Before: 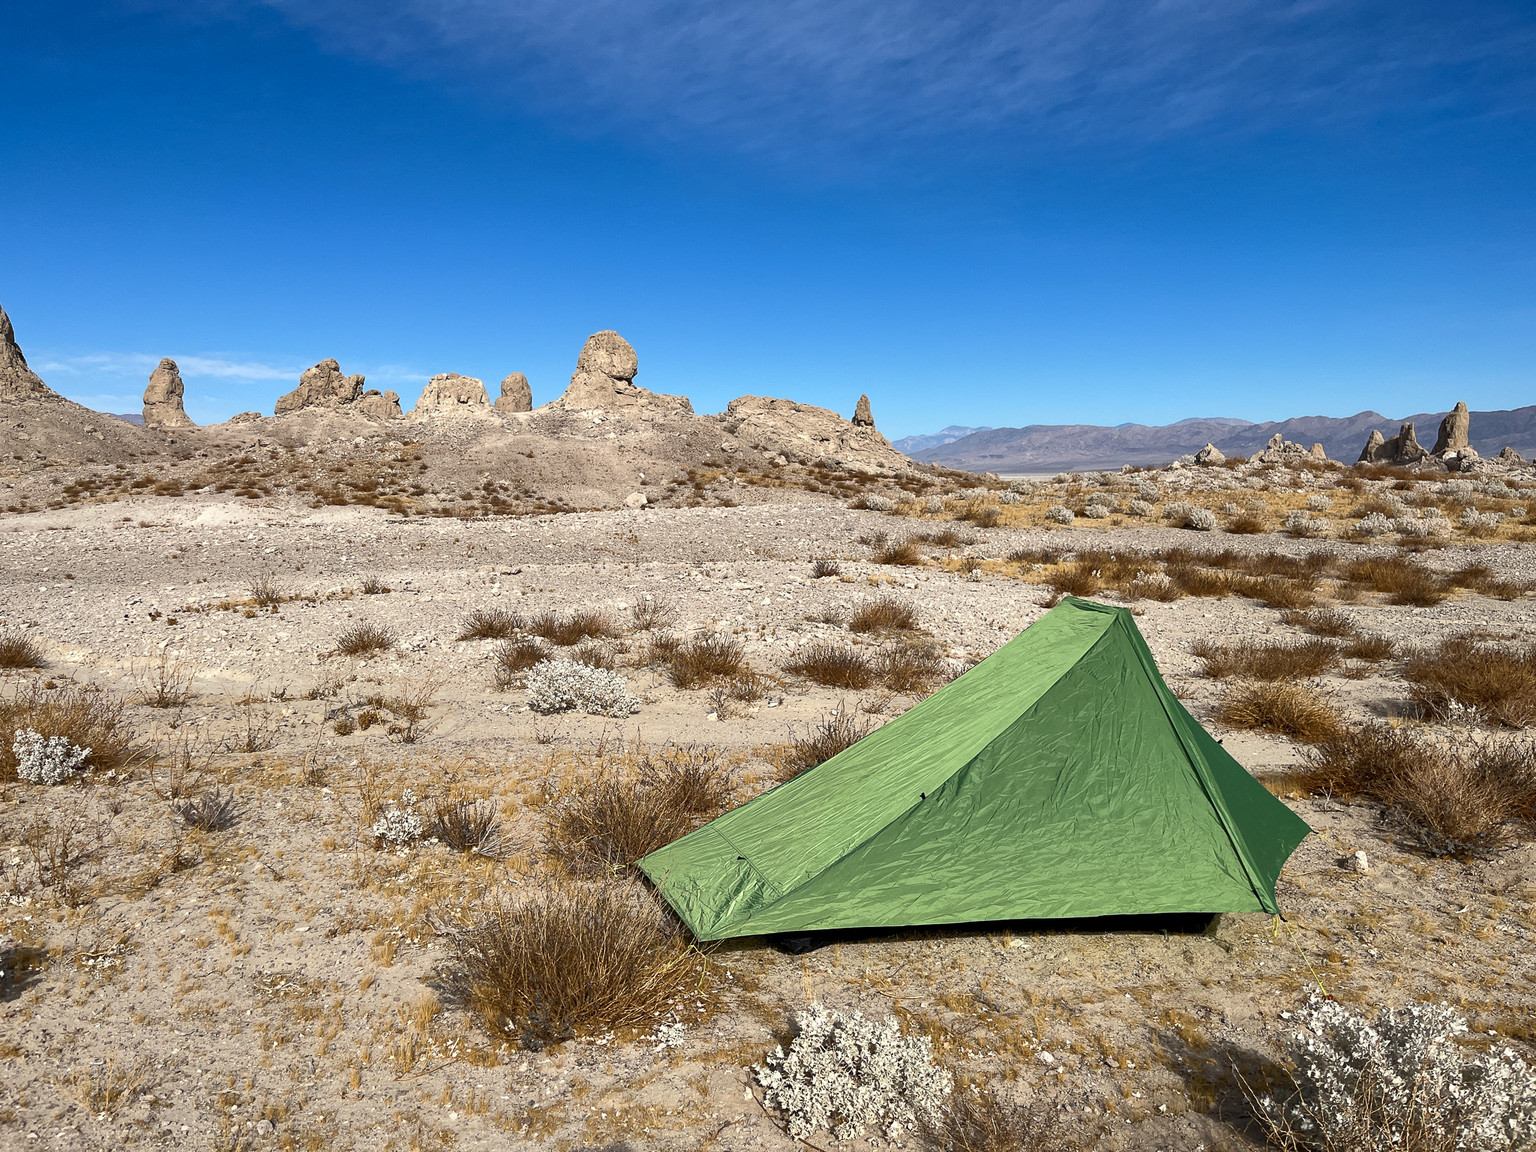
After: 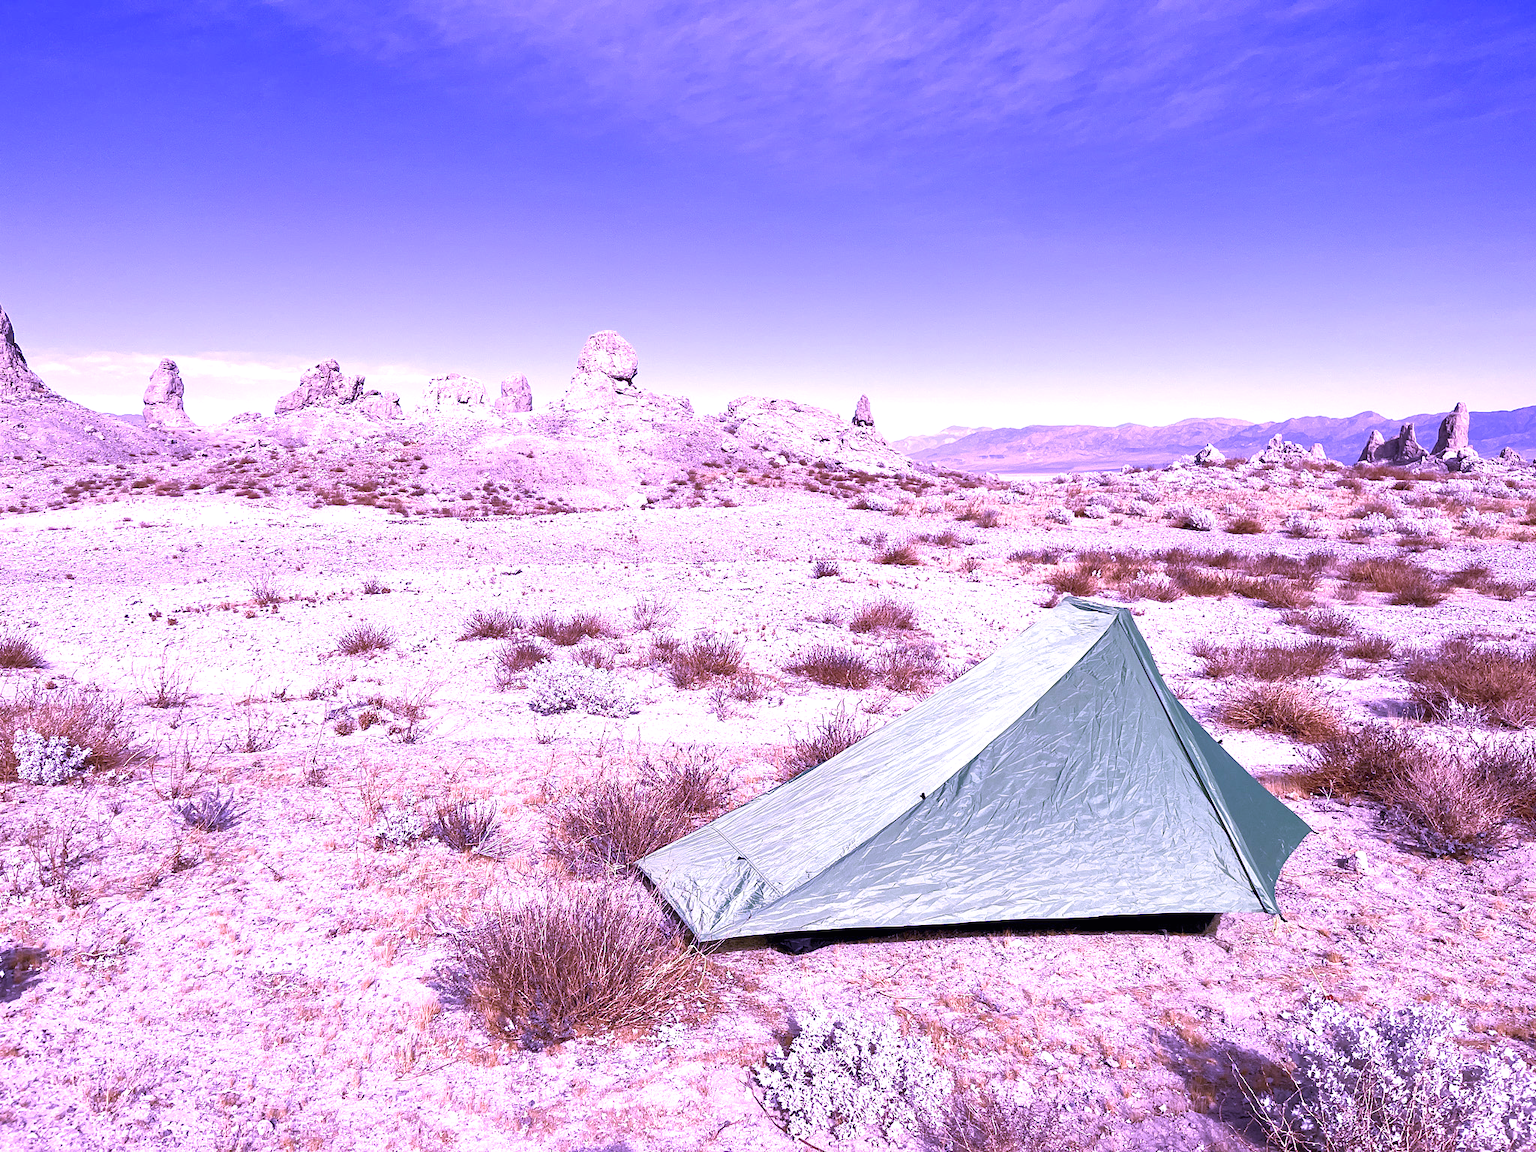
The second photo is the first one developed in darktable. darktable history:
exposure: black level correction 0, exposure 1.127 EV, compensate highlight preservation false
color calibration: illuminant custom, x 0.379, y 0.48, temperature 4468.2 K, gamut compression 1.75
velvia: strength 16.32%
